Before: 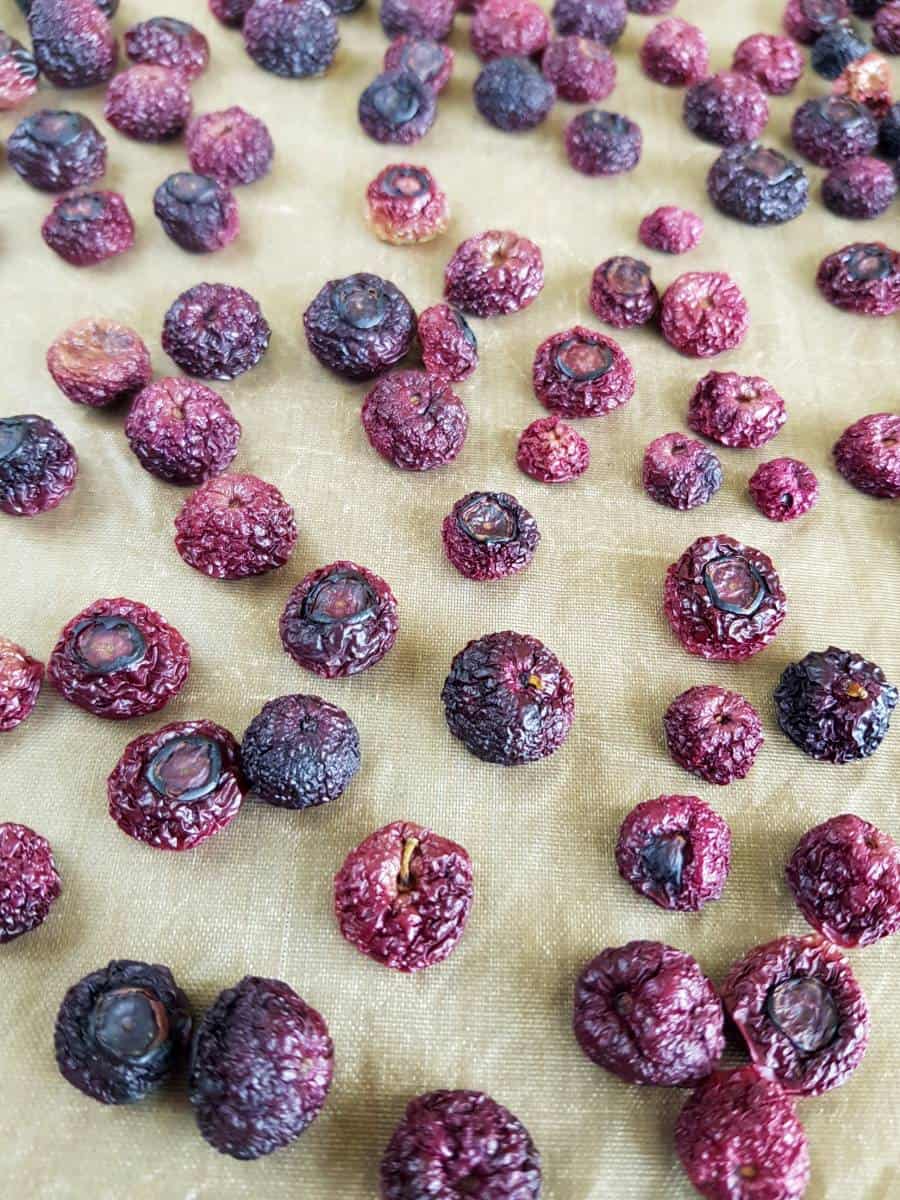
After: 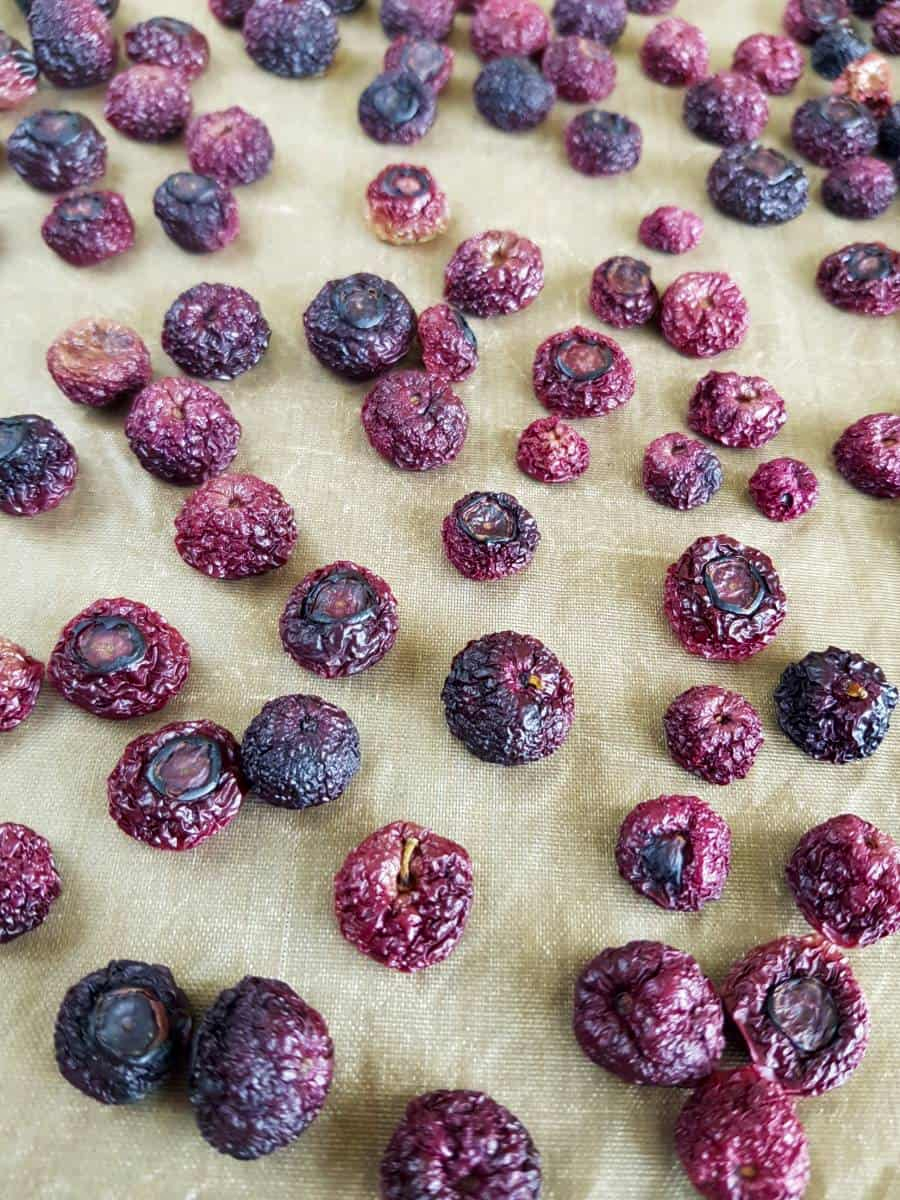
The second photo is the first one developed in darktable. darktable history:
shadows and highlights: white point adjustment 0.072, soften with gaussian
contrast brightness saturation: contrast 0.028, brightness -0.032
